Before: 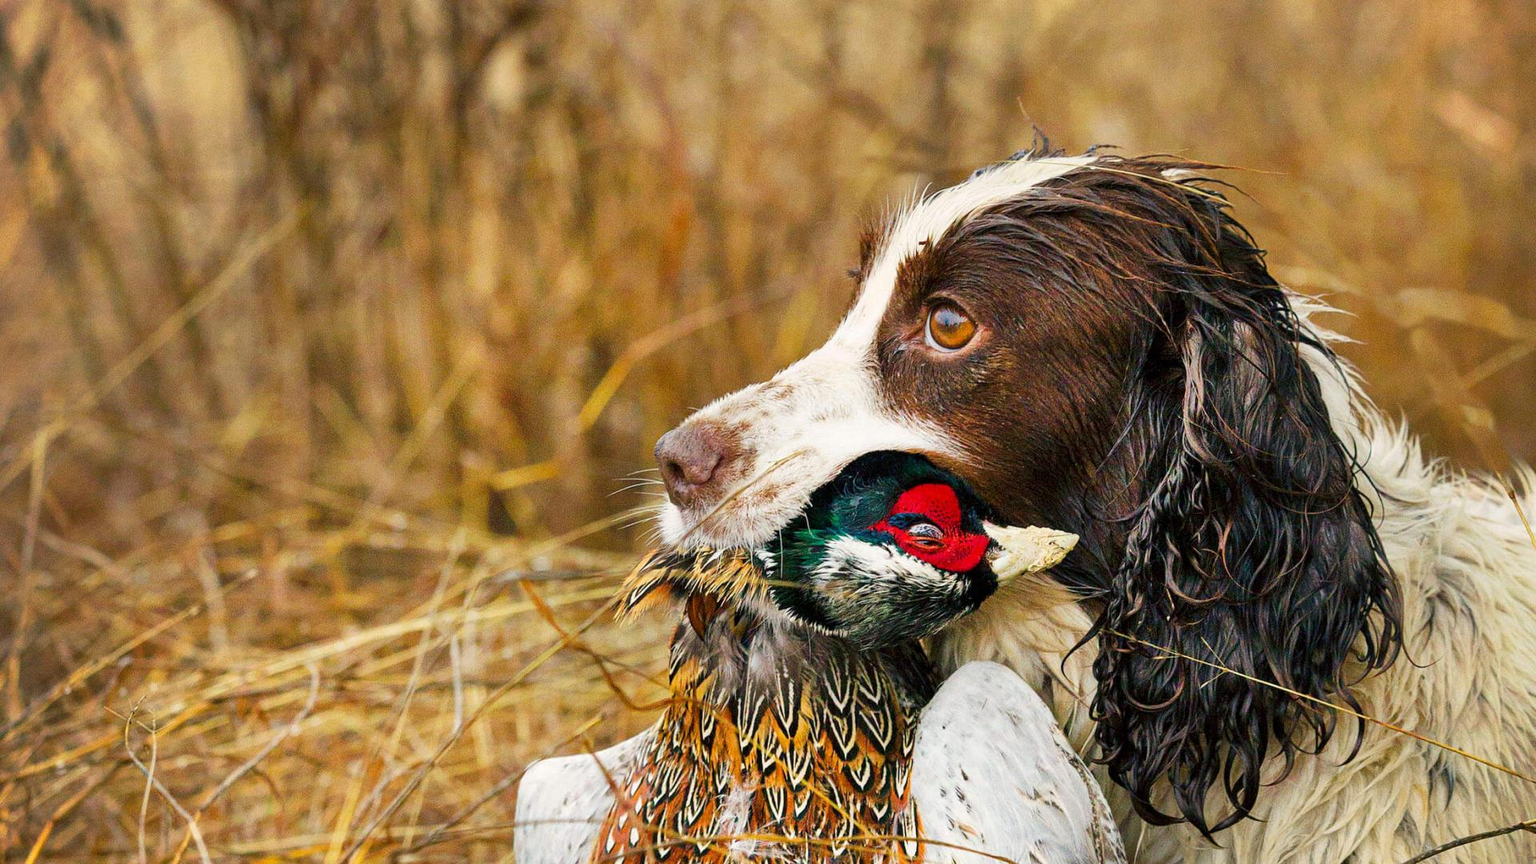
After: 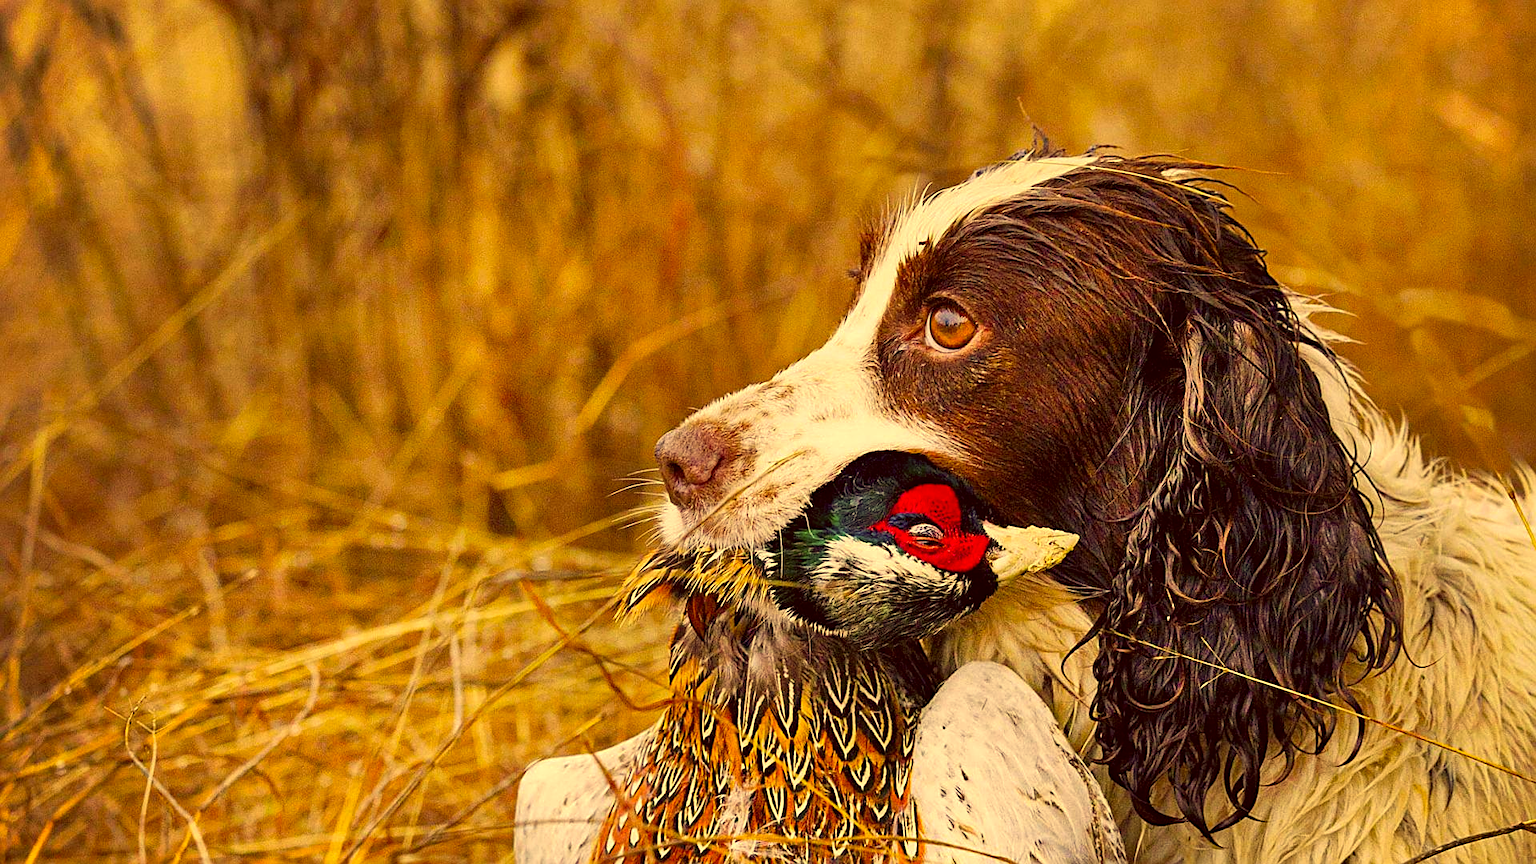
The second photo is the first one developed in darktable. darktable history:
color correction: highlights a* 10.12, highlights b* 39.04, shadows a* 14.62, shadows b* 3.37
haze removal: compatibility mode true, adaptive false
sharpen: on, module defaults
